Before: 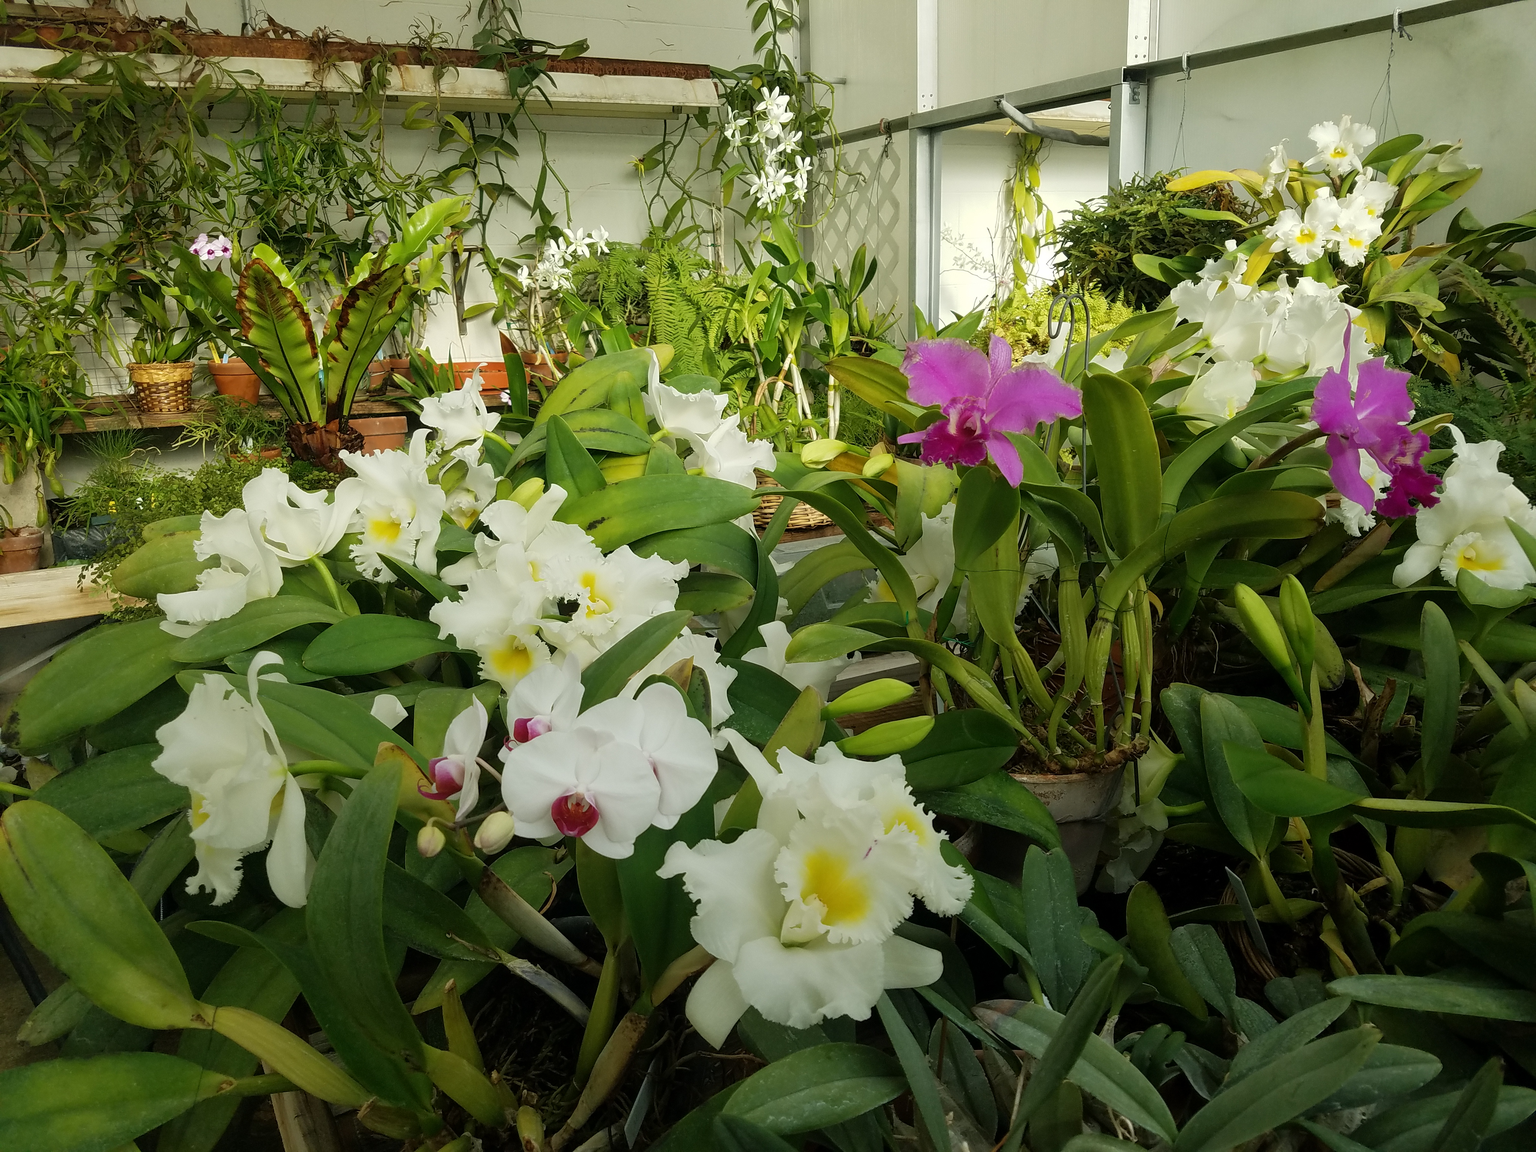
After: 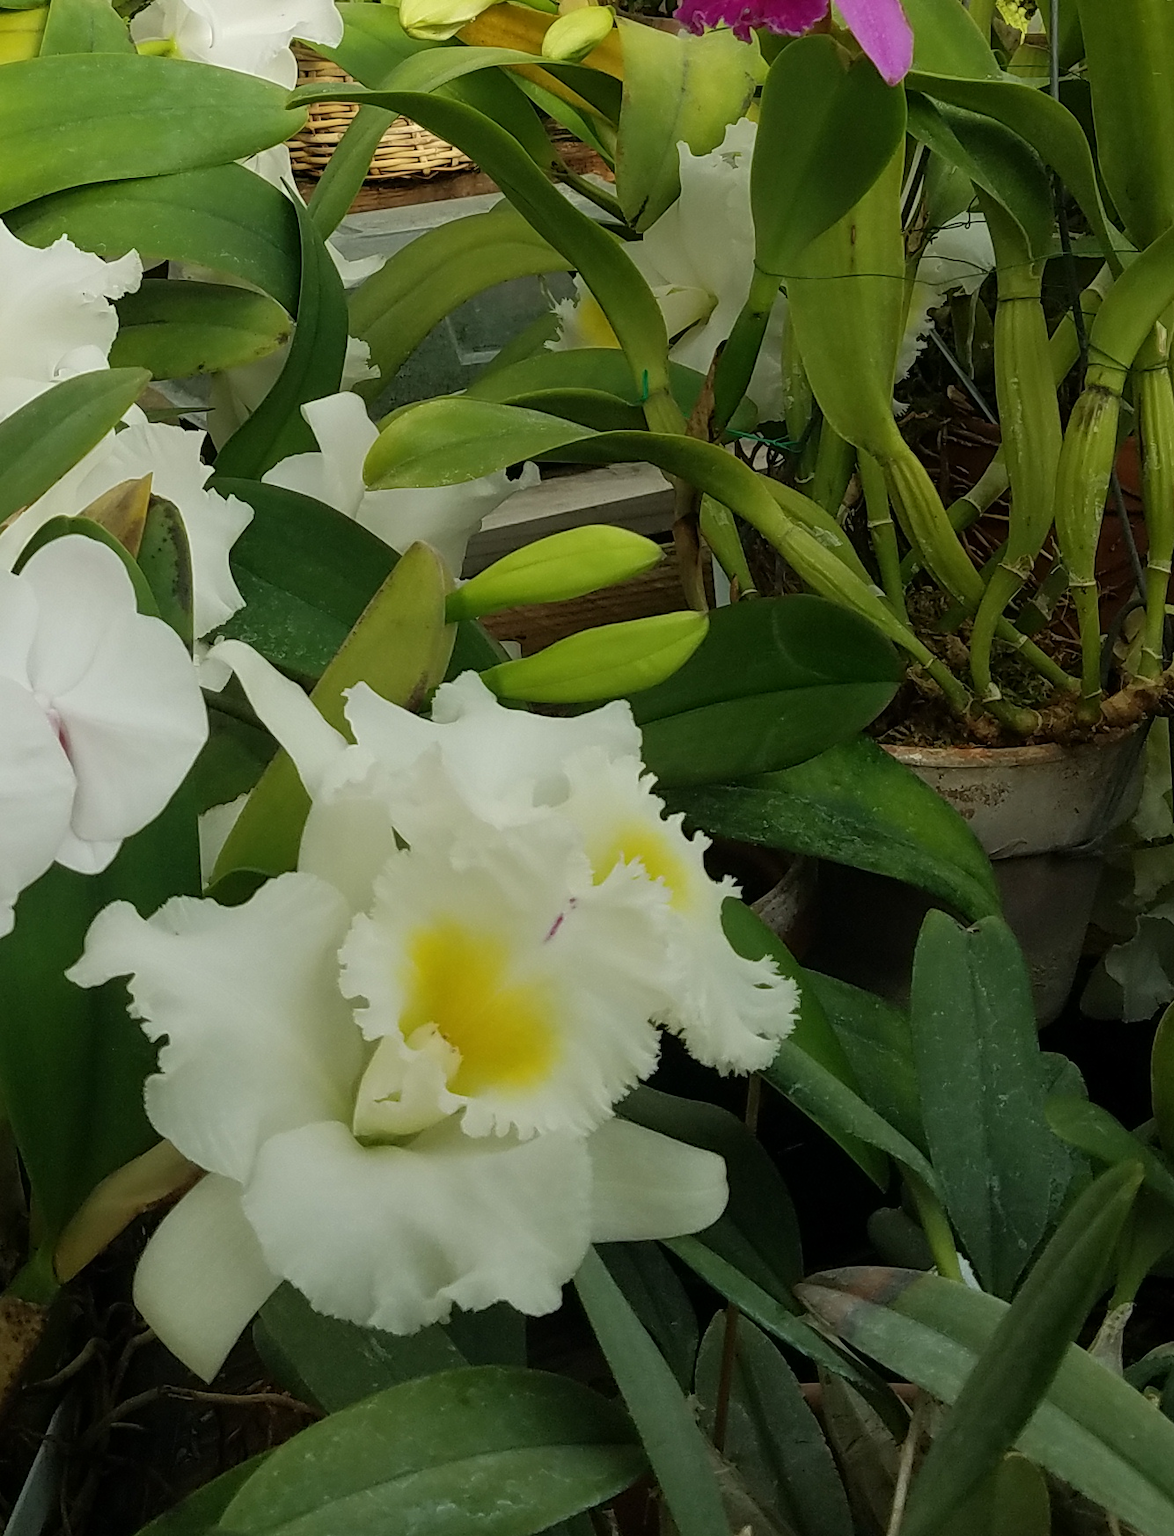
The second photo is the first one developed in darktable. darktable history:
exposure: exposure -0.04 EV, compensate highlight preservation false
crop: left 40.878%, top 39.176%, right 25.993%, bottom 3.081%
